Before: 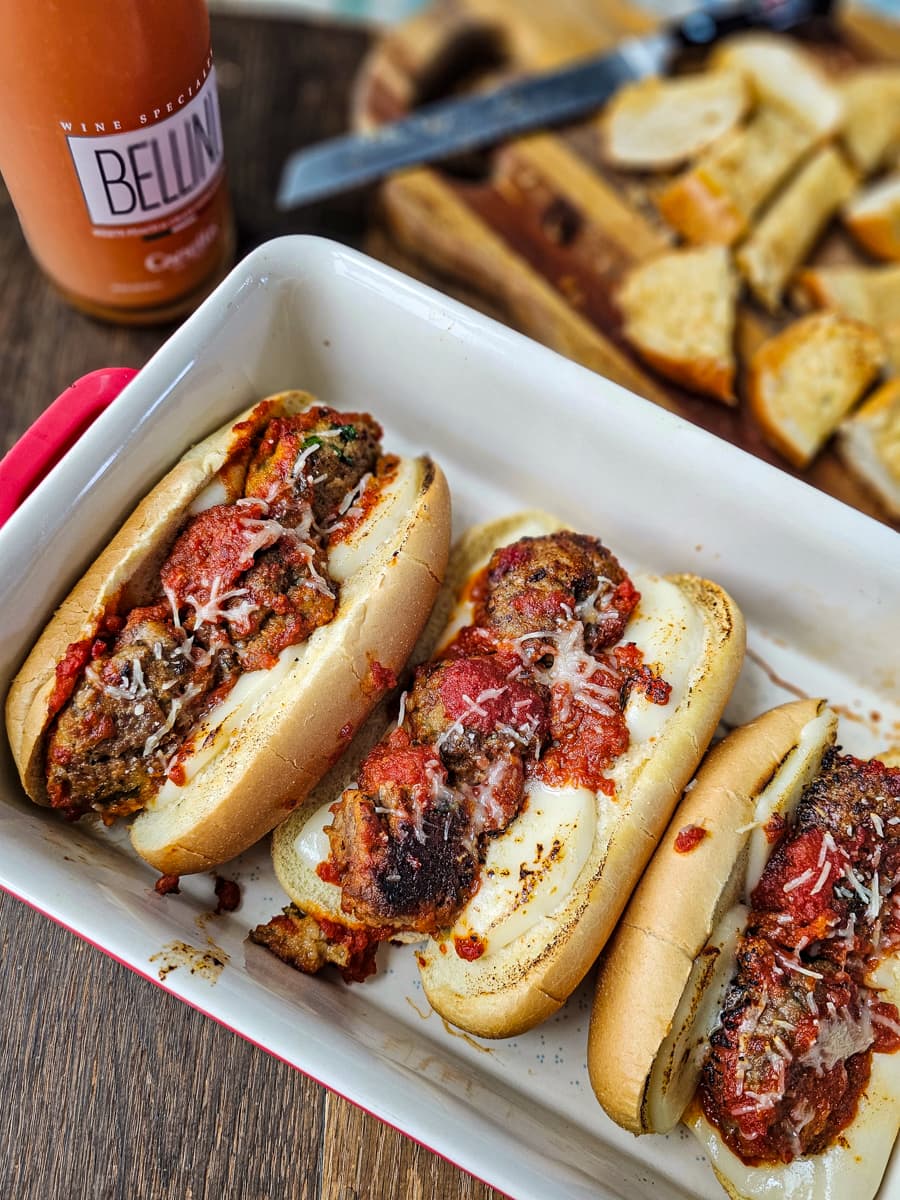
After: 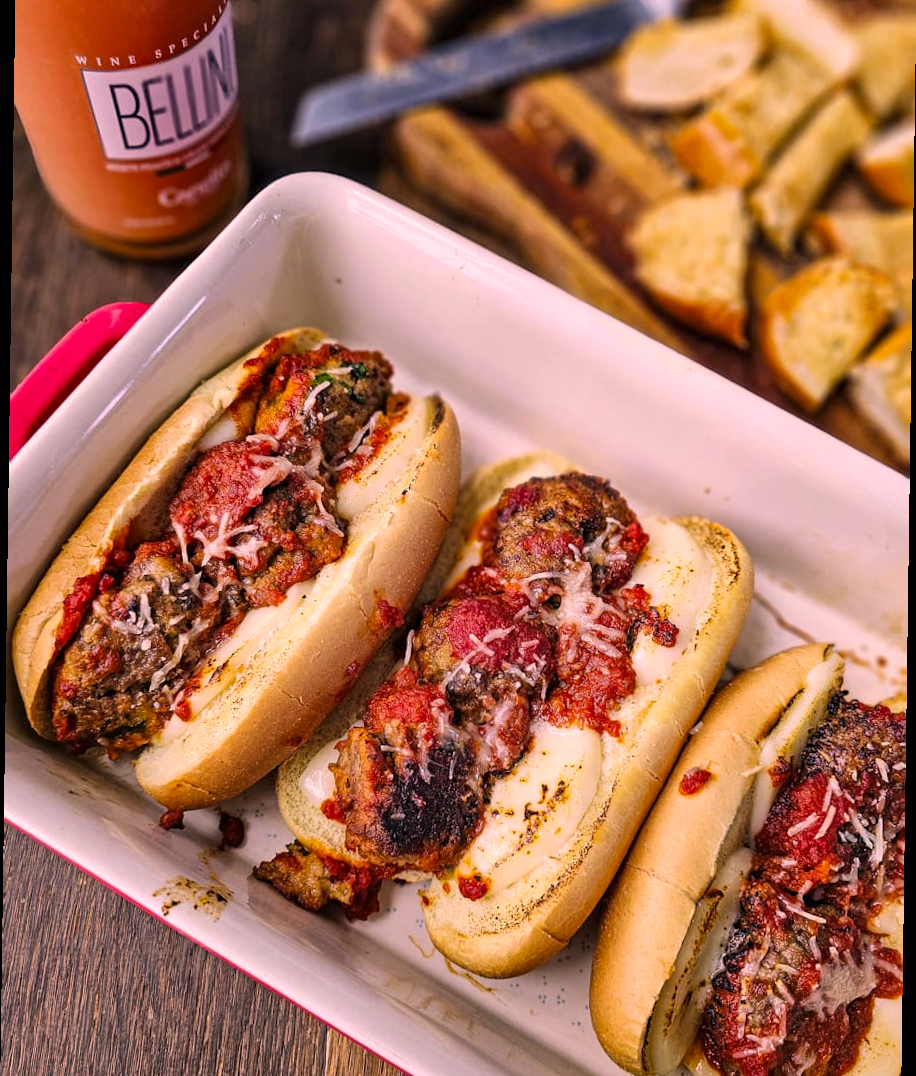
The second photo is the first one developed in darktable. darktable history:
crop and rotate: top 5.609%, bottom 5.609%
rotate and perspective: rotation 0.8°, automatic cropping off
white balance: red 0.983, blue 1.036
color correction: highlights a* 21.88, highlights b* 22.25
color calibration: illuminant as shot in camera, x 0.358, y 0.373, temperature 4628.91 K
